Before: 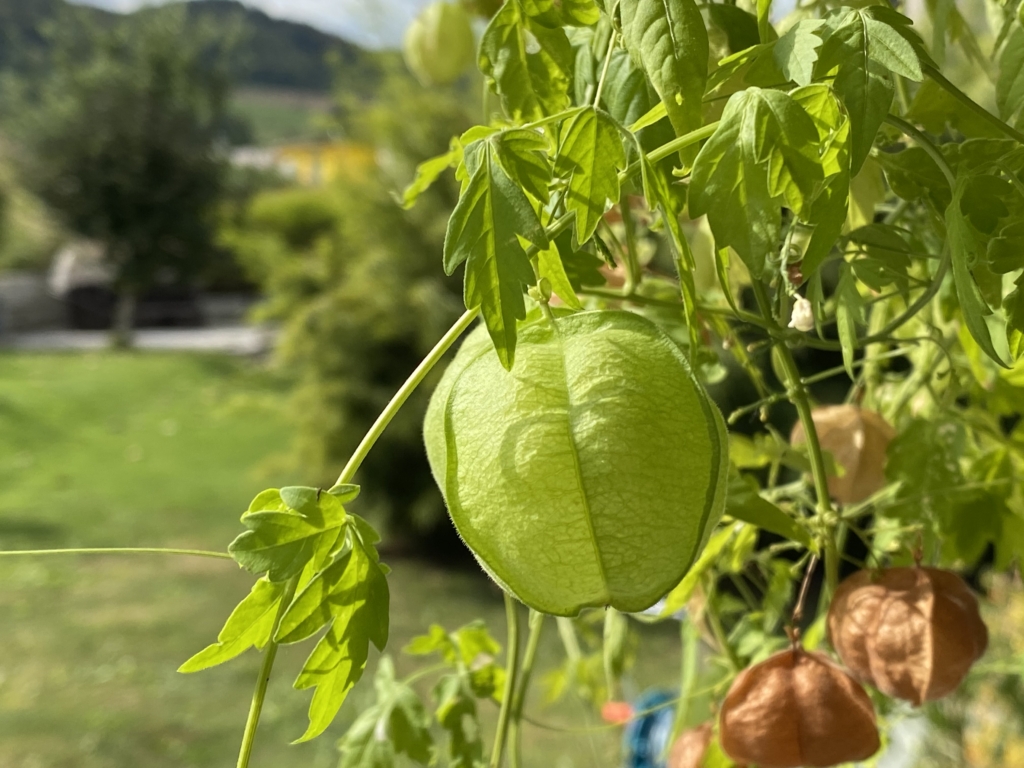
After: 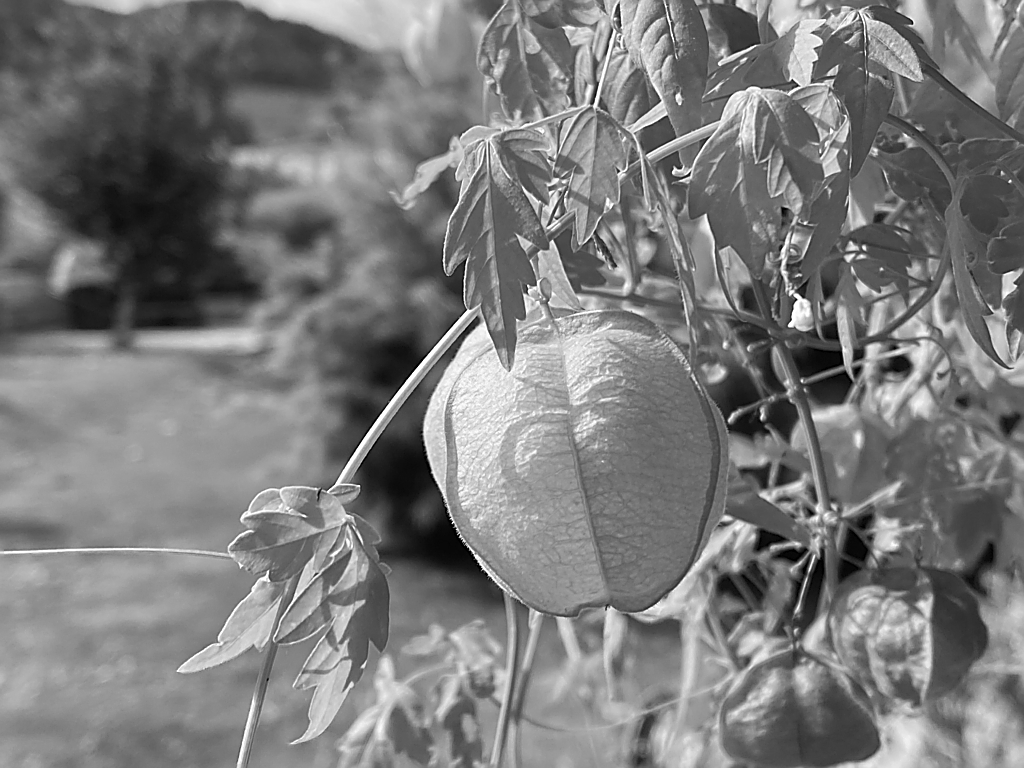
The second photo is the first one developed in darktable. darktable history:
sharpen: radius 1.4, amount 1.25, threshold 0.7
monochrome: on, module defaults
